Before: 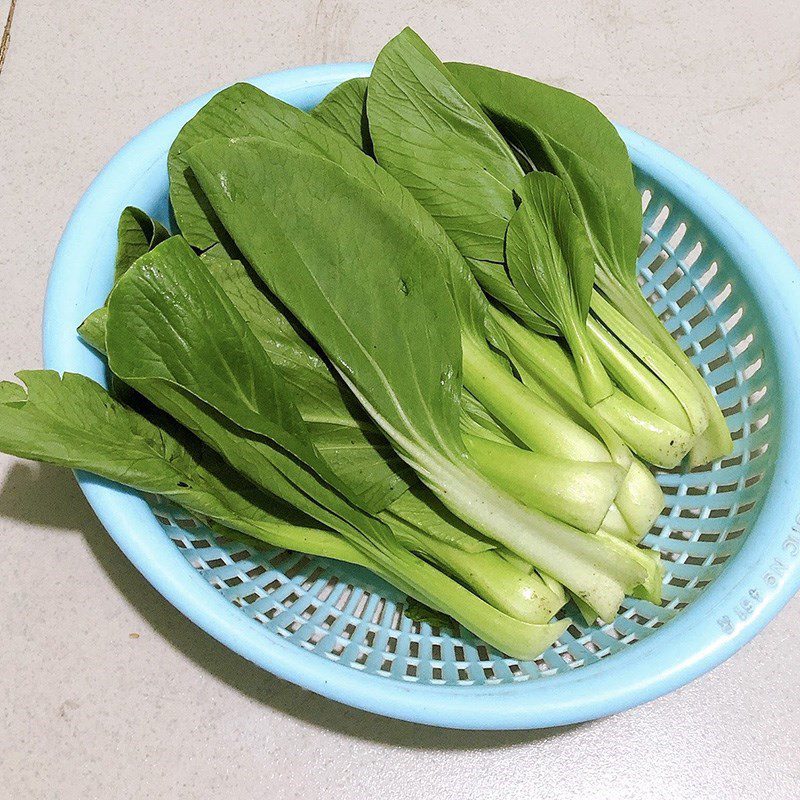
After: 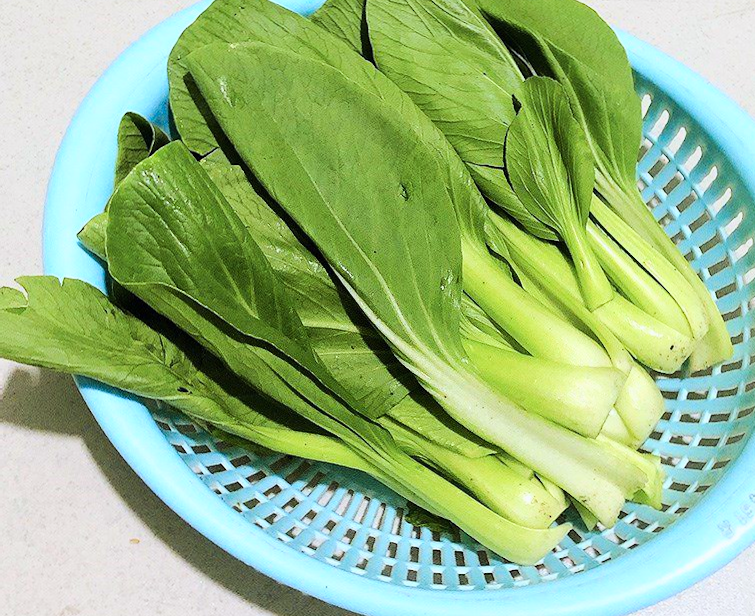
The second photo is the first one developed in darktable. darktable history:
crop and rotate: angle 0.091°, top 11.936%, right 5.433%, bottom 10.869%
base curve: curves: ch0 [(0, 0) (0.032, 0.025) (0.121, 0.166) (0.206, 0.329) (0.605, 0.79) (1, 1)]
color calibration: output R [0.999, 0.026, -0.11, 0], output G [-0.019, 1.037, -0.099, 0], output B [0.022, -0.023, 0.902, 0], x 0.356, y 0.368, temperature 4709.56 K
